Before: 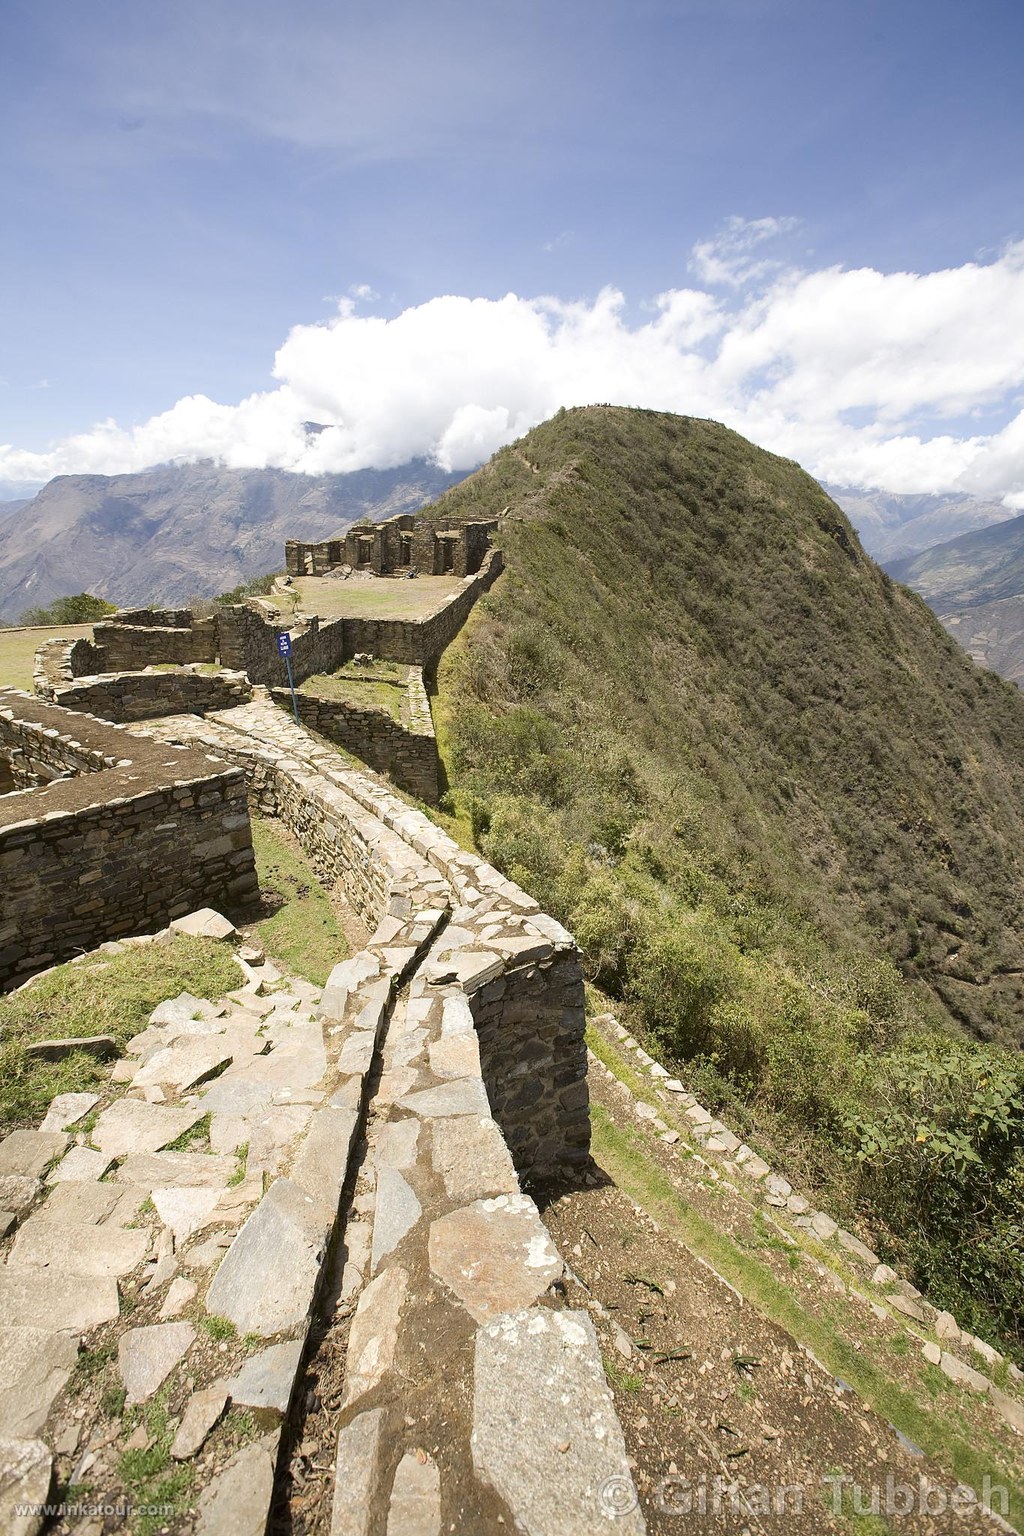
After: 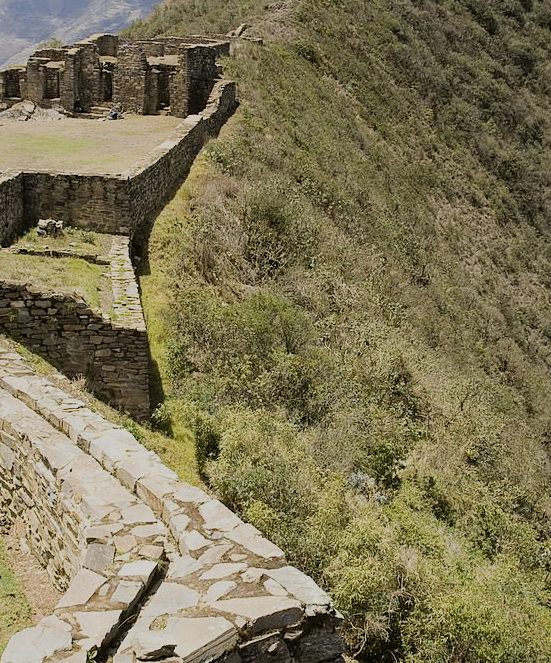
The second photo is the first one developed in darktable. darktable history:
crop: left 31.868%, top 31.869%, right 27.697%, bottom 35.739%
filmic rgb: black relative exposure -7.33 EV, white relative exposure 5.06 EV, hardness 3.2
